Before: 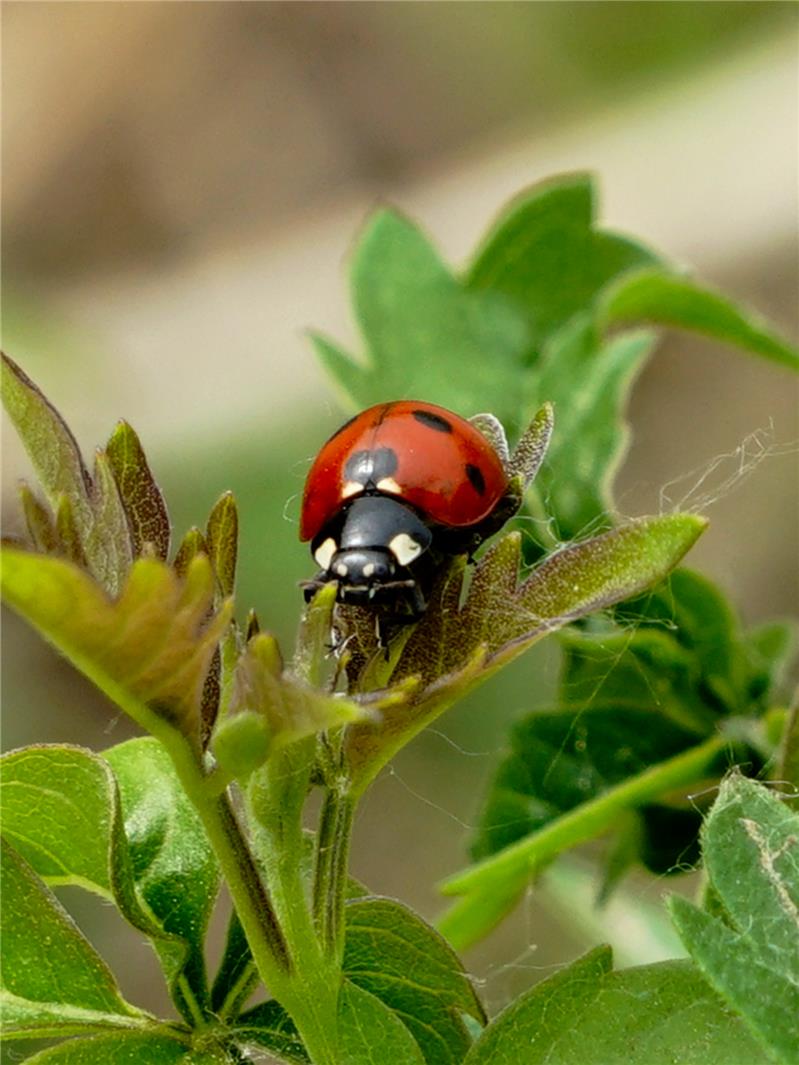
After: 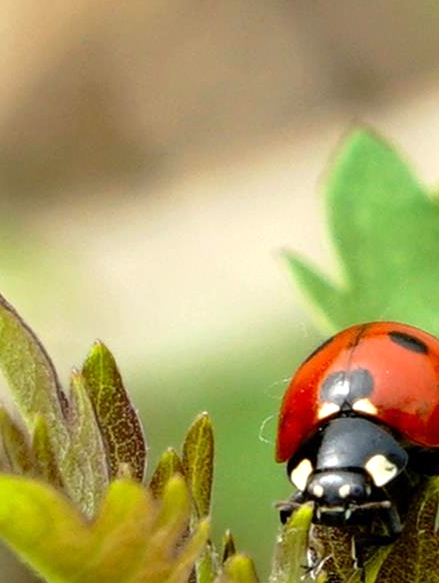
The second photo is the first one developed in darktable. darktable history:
crop and rotate: left 3.069%, top 7.456%, right 41.962%, bottom 37.751%
exposure: exposure 0.563 EV, compensate highlight preservation false
